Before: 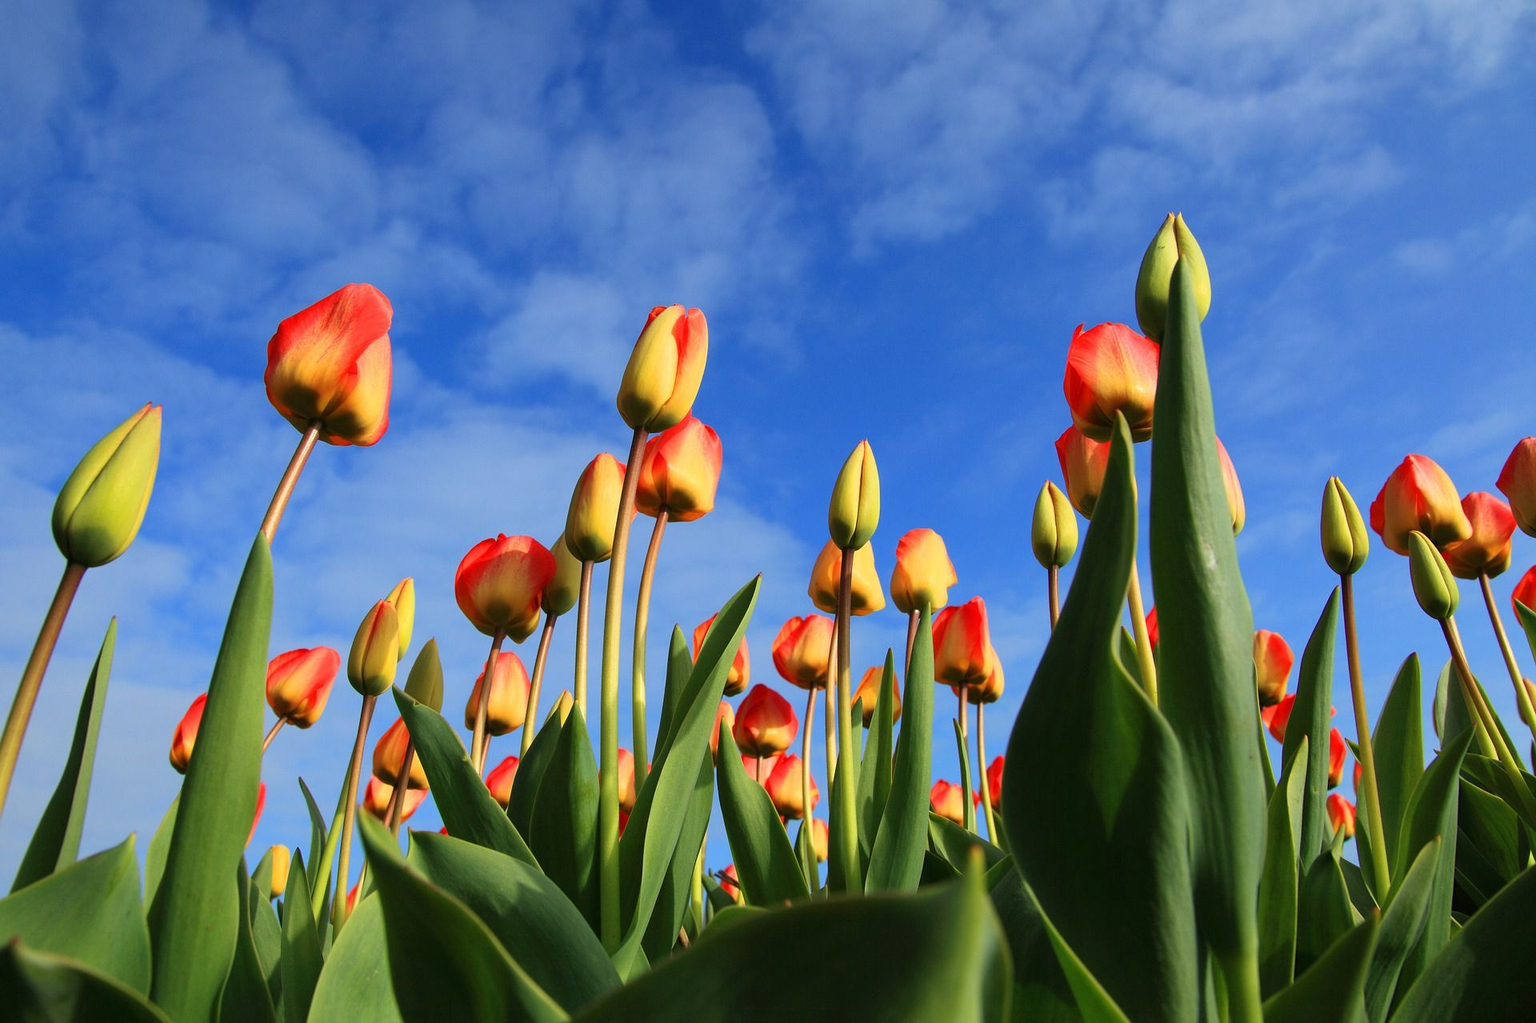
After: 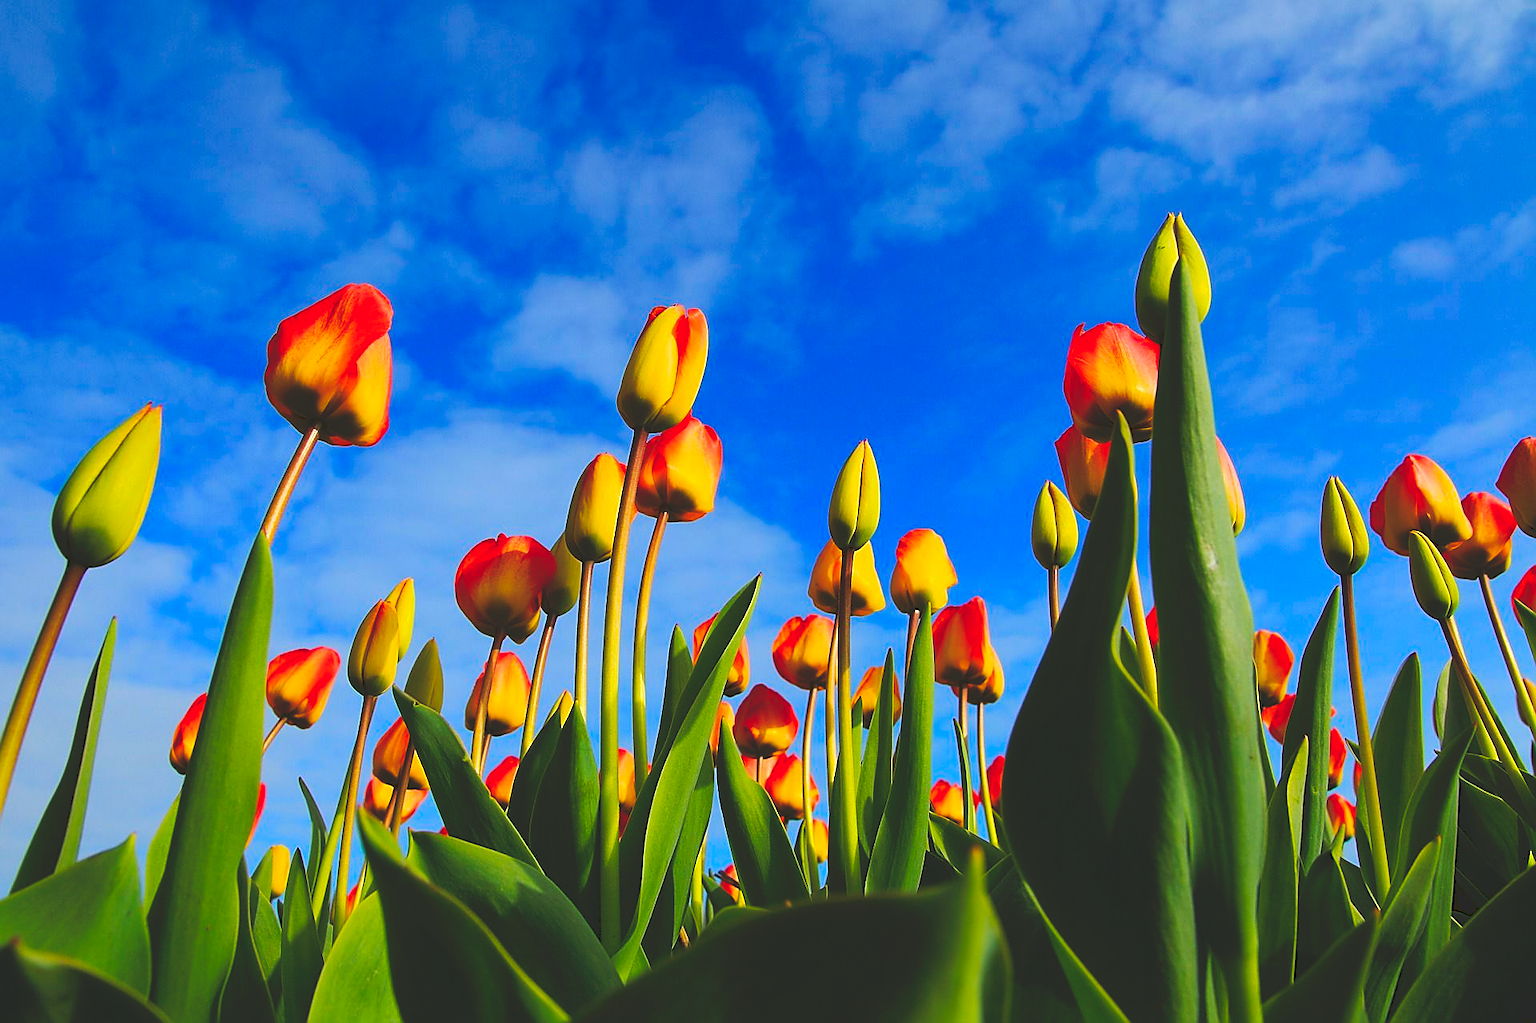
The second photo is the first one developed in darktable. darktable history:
white balance: emerald 1
color balance rgb: linear chroma grading › global chroma 15%, perceptual saturation grading › global saturation 30%
sharpen: radius 1.4, amount 1.25, threshold 0.7
tone curve: curves: ch0 [(0, 0) (0.003, 0.156) (0.011, 0.156) (0.025, 0.157) (0.044, 0.164) (0.069, 0.172) (0.1, 0.181) (0.136, 0.191) (0.177, 0.214) (0.224, 0.245) (0.277, 0.285) (0.335, 0.333) (0.399, 0.387) (0.468, 0.471) (0.543, 0.556) (0.623, 0.648) (0.709, 0.734) (0.801, 0.809) (0.898, 0.891) (1, 1)], preserve colors none
